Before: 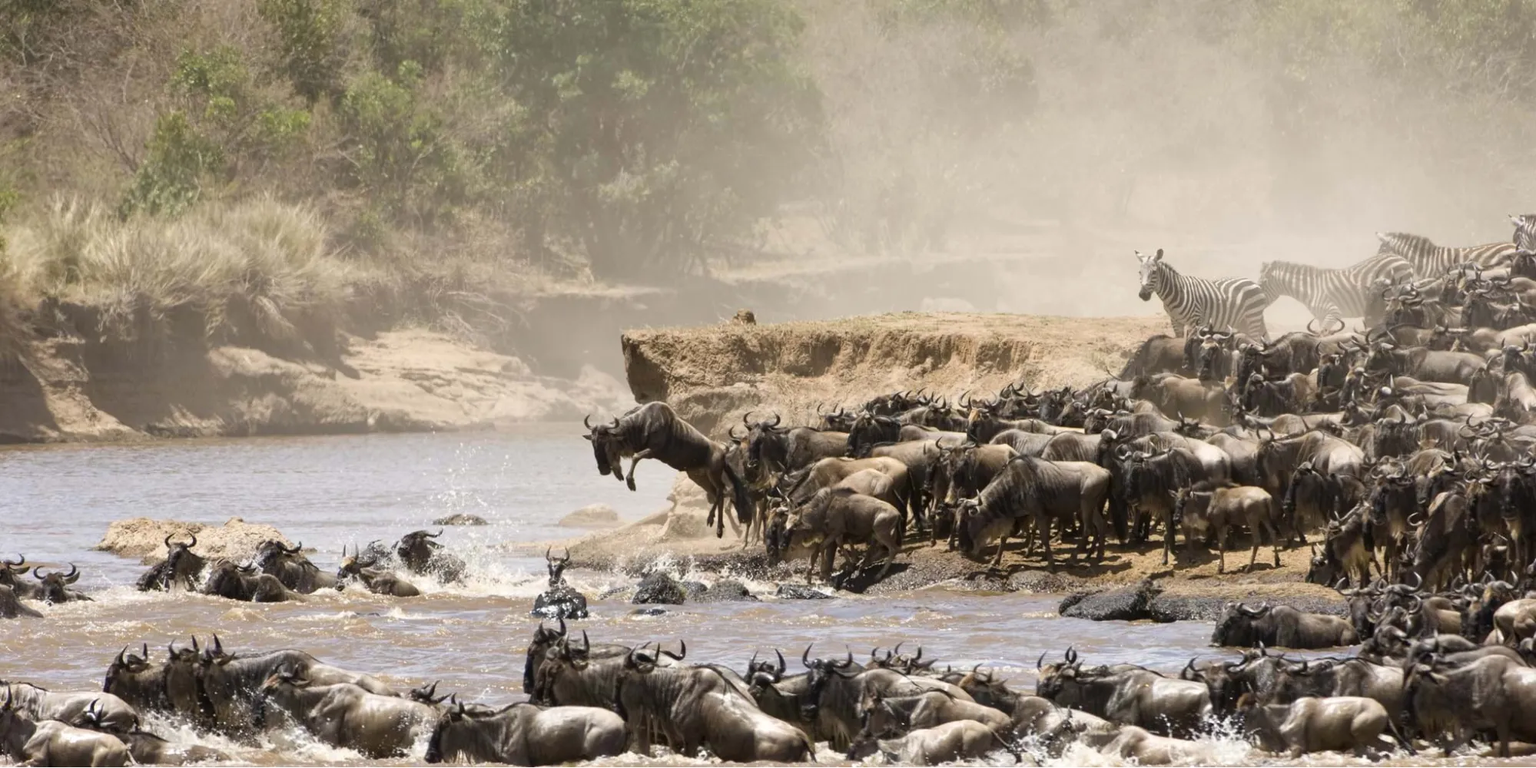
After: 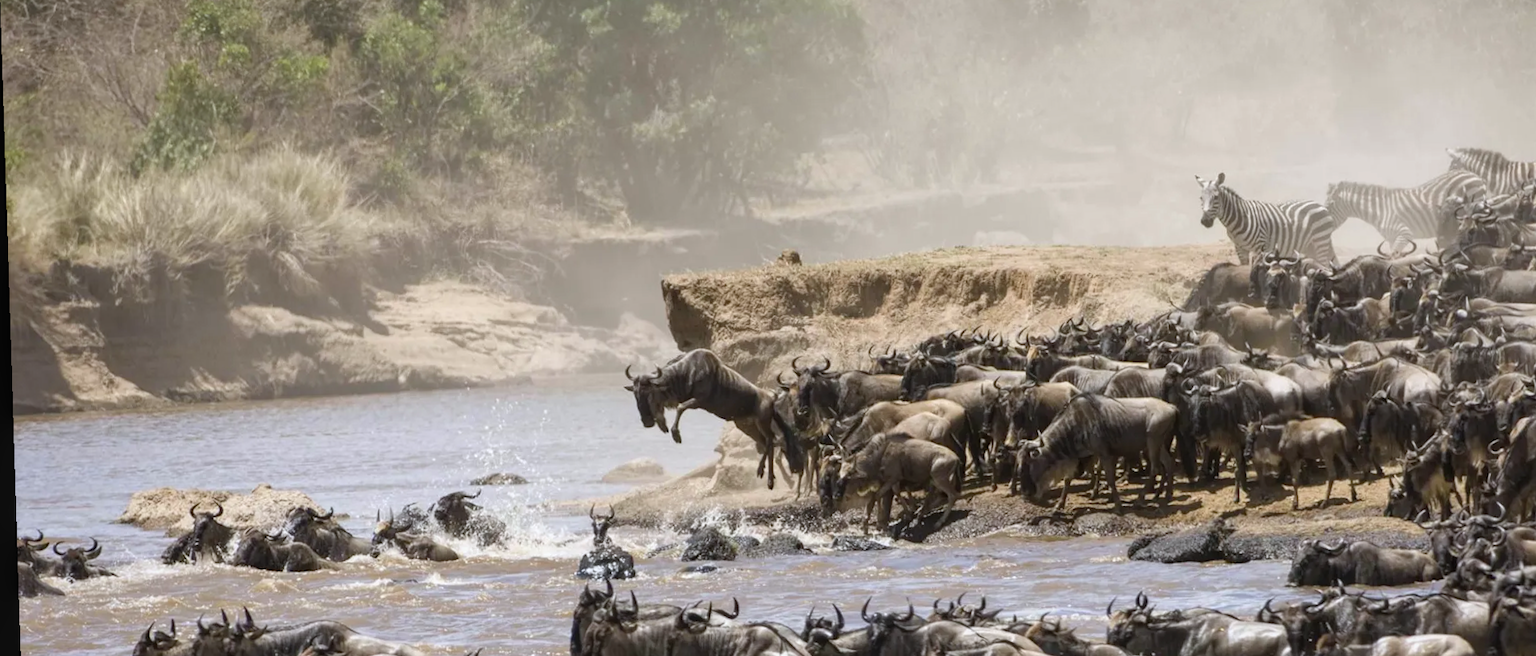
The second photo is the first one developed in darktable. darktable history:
local contrast: detail 110%
crop and rotate: angle 0.03°, top 11.643%, right 5.651%, bottom 11.189%
rotate and perspective: rotation -1.77°, lens shift (horizontal) 0.004, automatic cropping off
white balance: red 0.976, blue 1.04
